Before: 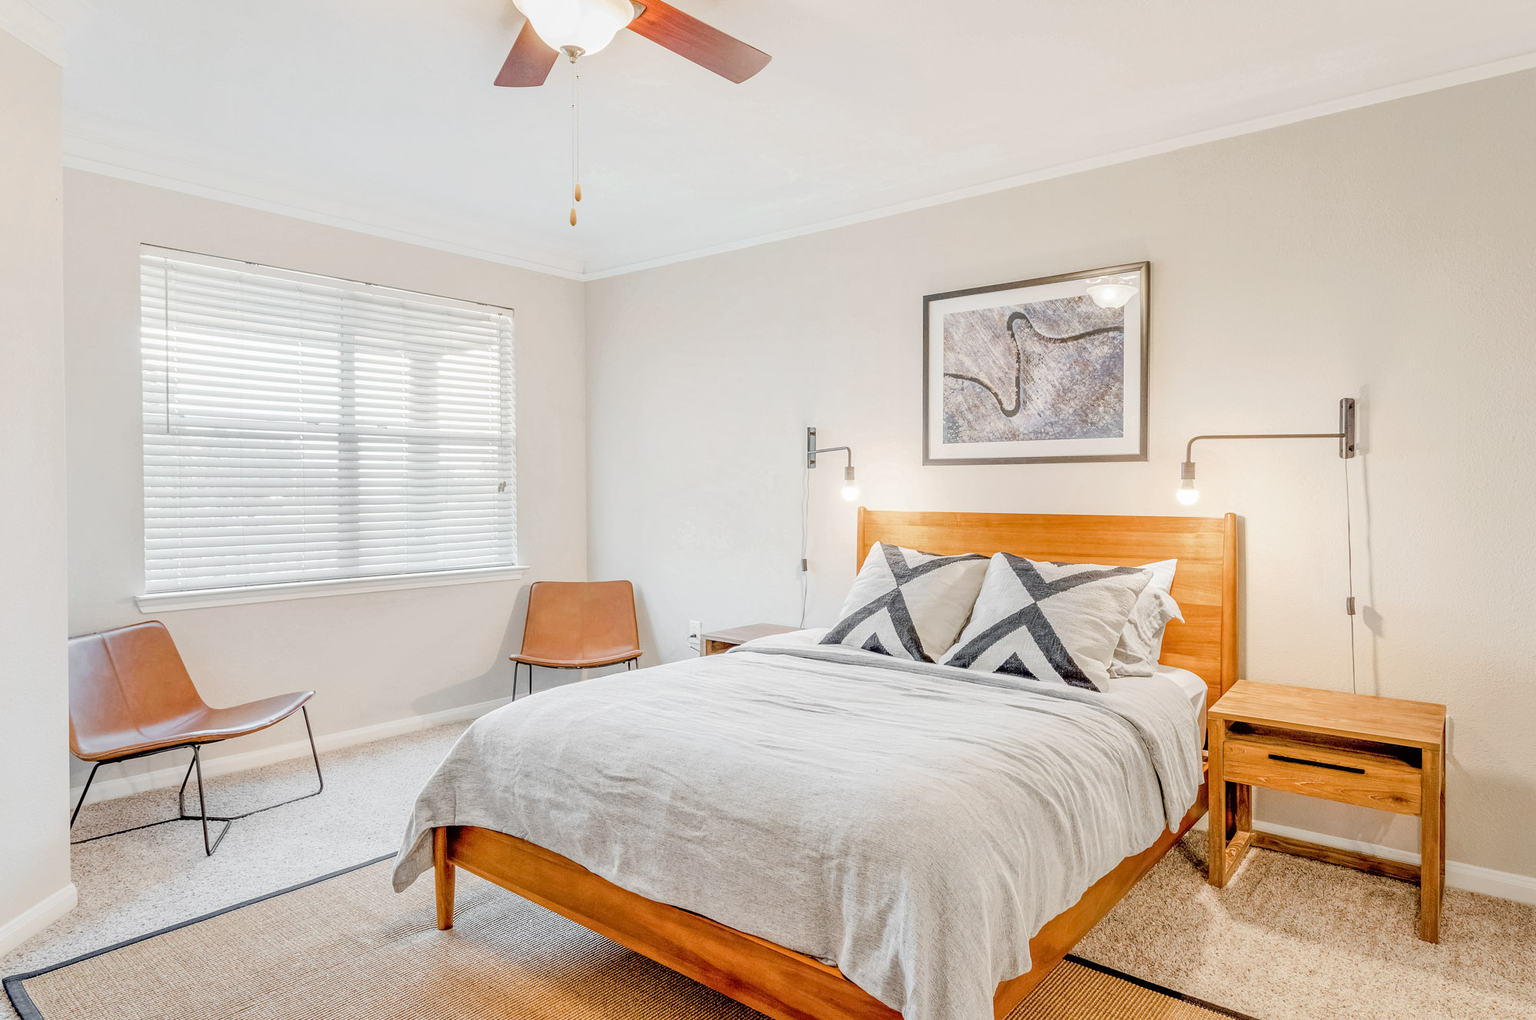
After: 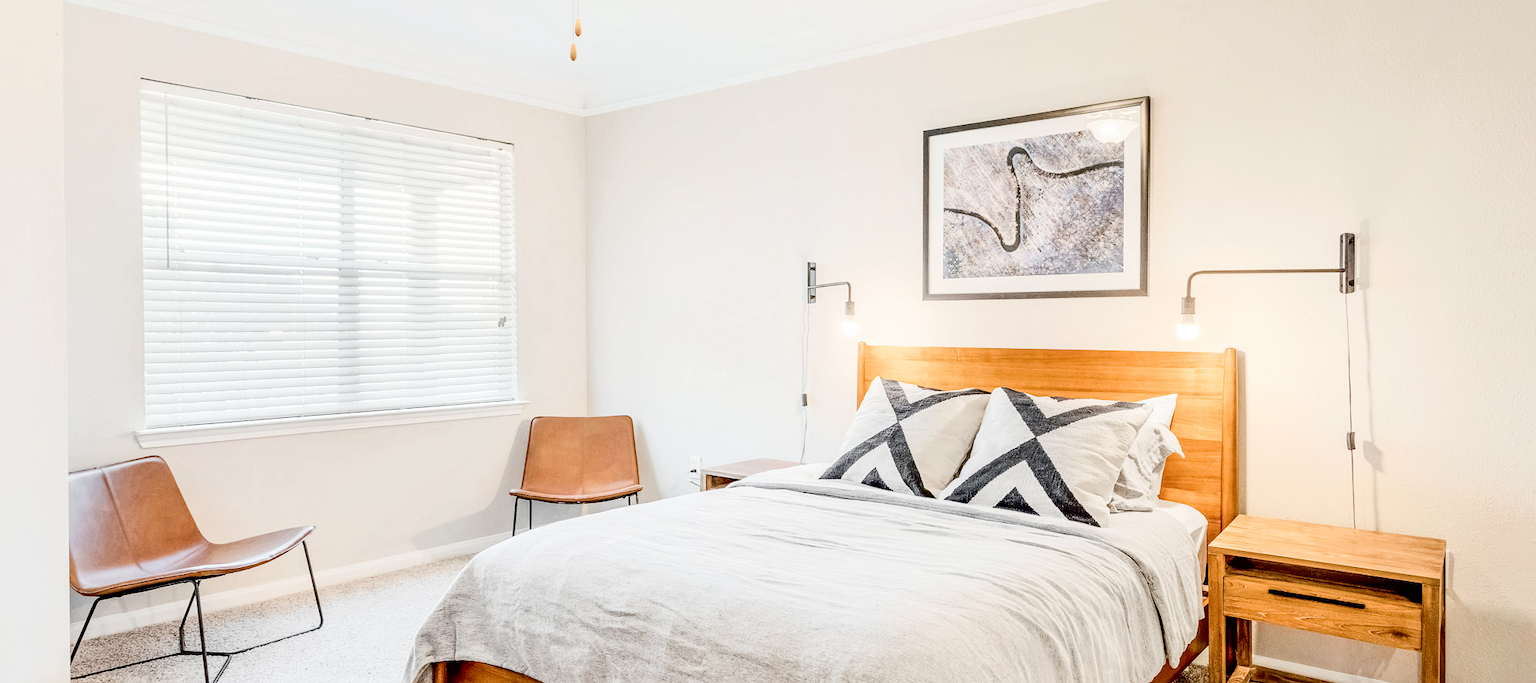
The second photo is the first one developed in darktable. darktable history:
contrast brightness saturation: contrast 0.3
exposure: black level correction 0.001, compensate highlight preservation false
crop: top 16.257%, bottom 16.719%
